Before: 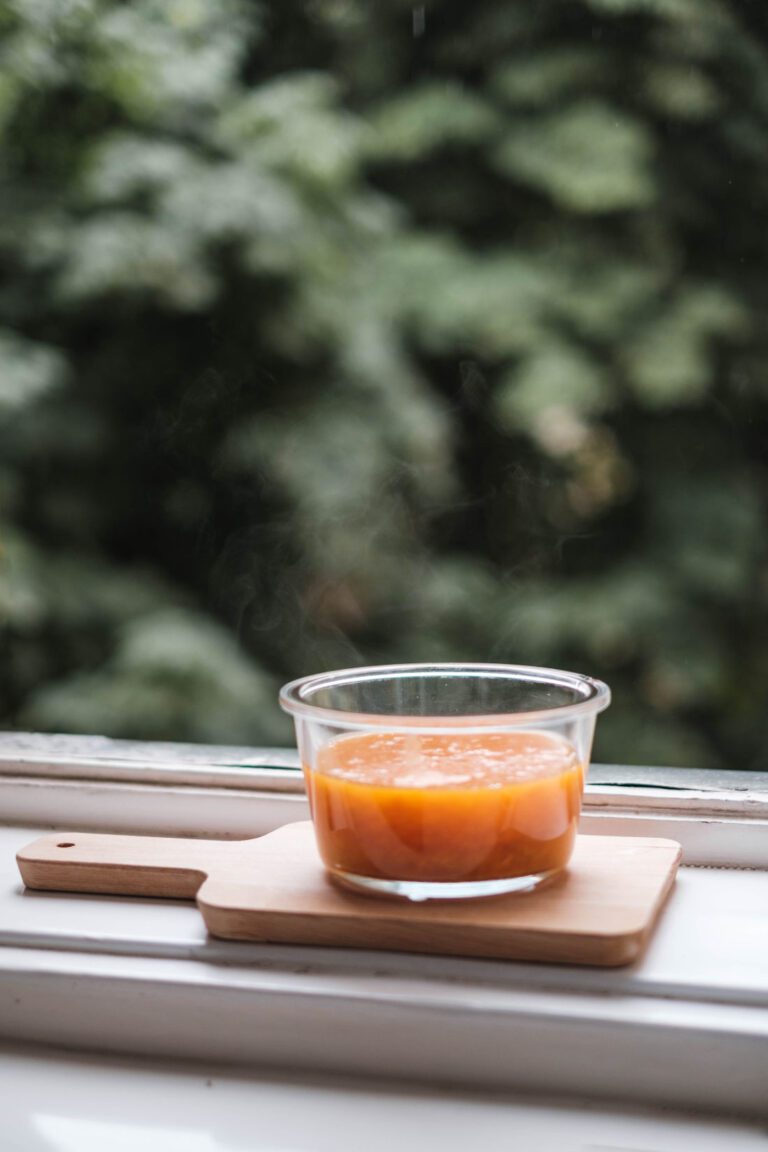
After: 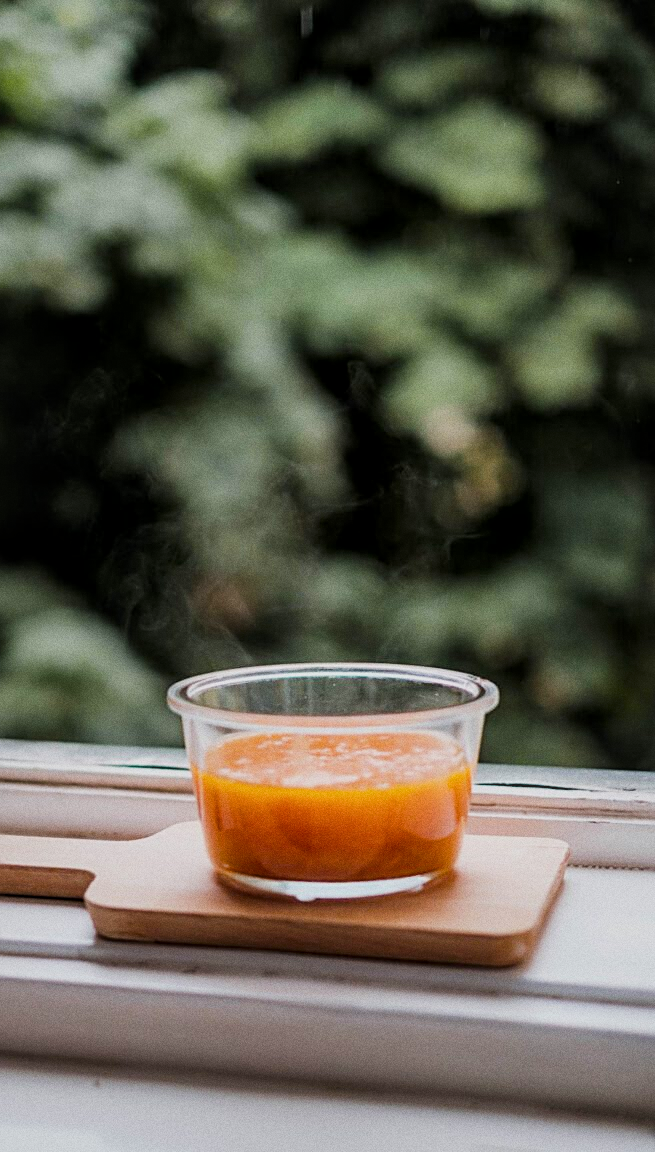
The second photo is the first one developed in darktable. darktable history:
crop and rotate: left 14.584%
sharpen: on, module defaults
bloom: size 5%, threshold 95%, strength 15%
color balance rgb: perceptual saturation grading › global saturation 25%, global vibrance 20%
filmic rgb: black relative exposure -7.65 EV, white relative exposure 4.56 EV, hardness 3.61
local contrast: mode bilateral grid, contrast 20, coarseness 50, detail 130%, midtone range 0.2
grain: on, module defaults
